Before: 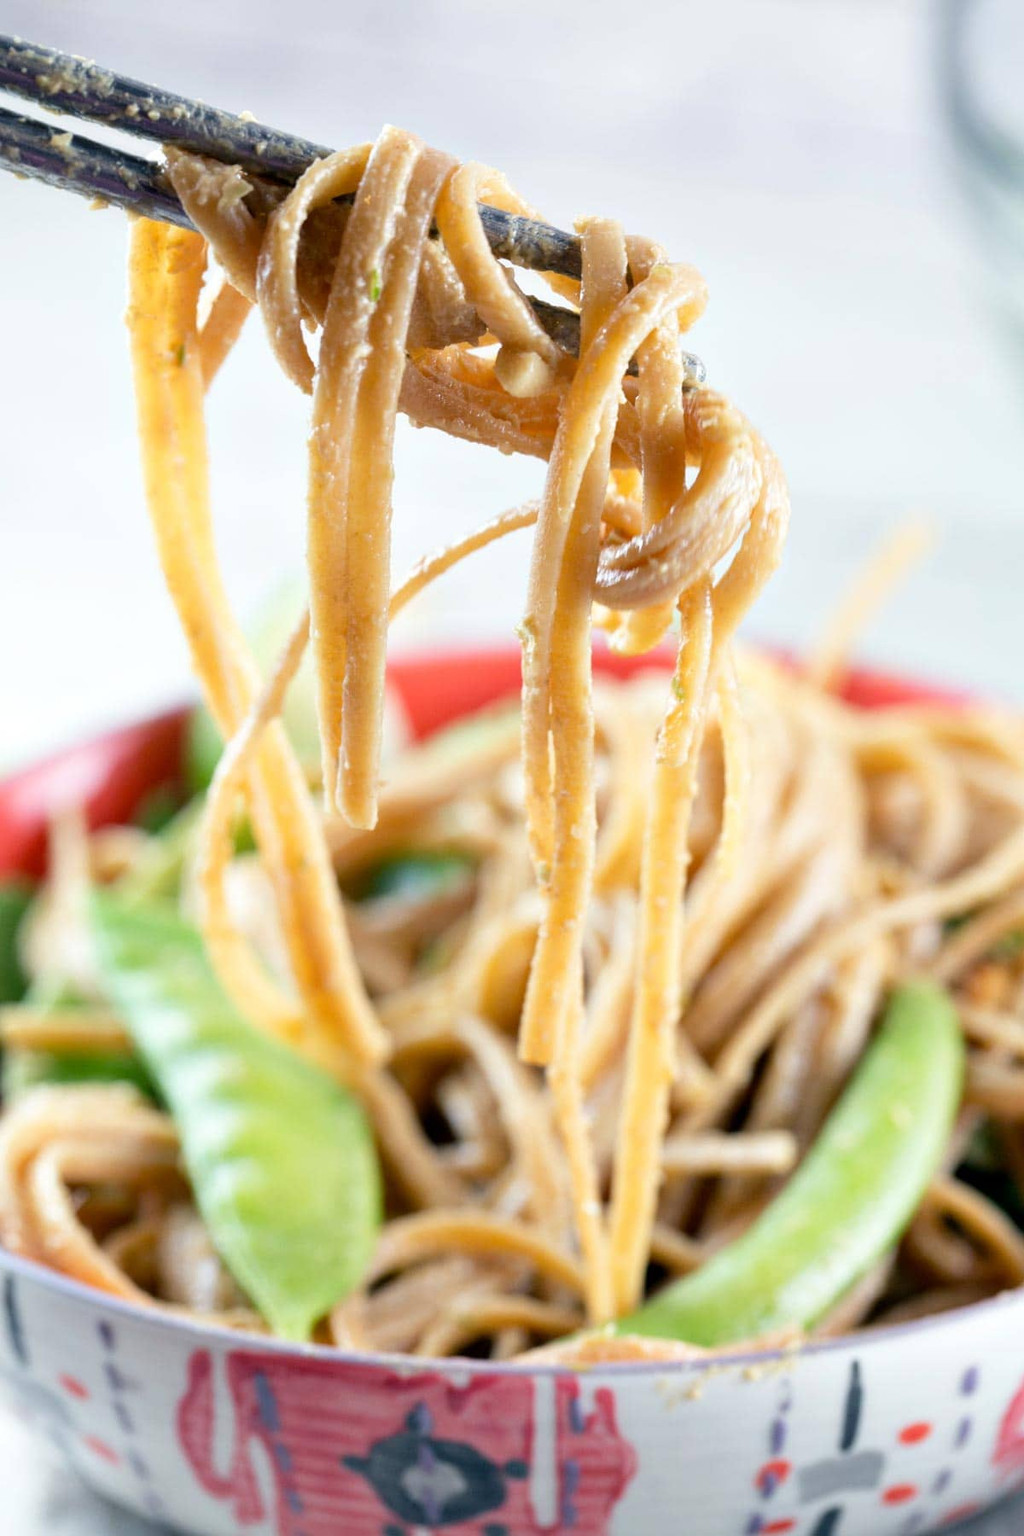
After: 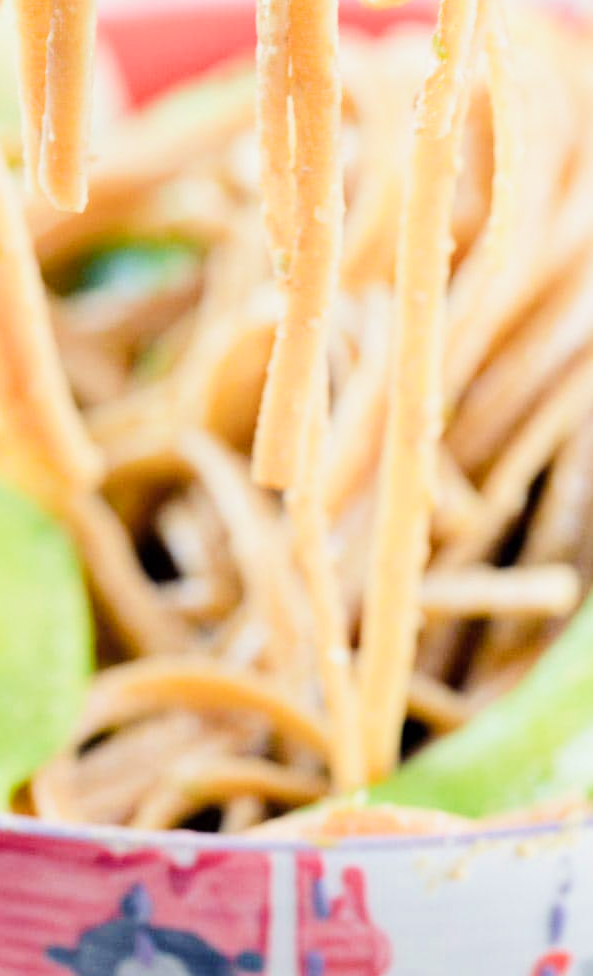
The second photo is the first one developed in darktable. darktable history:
color balance rgb: shadows lift › luminance -21.52%, shadows lift › chroma 9.09%, shadows lift › hue 286.08°, highlights gain › chroma 0.149%, highlights gain › hue 332.03°, perceptual saturation grading › global saturation 0.205%, perceptual saturation grading › mid-tones 11.517%, global vibrance 20%
exposure: black level correction 0, exposure 1.199 EV, compensate exposure bias true, compensate highlight preservation false
crop: left 29.623%, top 42.229%, right 20.912%, bottom 3.509%
filmic rgb: black relative exposure -7.65 EV, white relative exposure 4.56 EV, hardness 3.61, contrast in shadows safe
